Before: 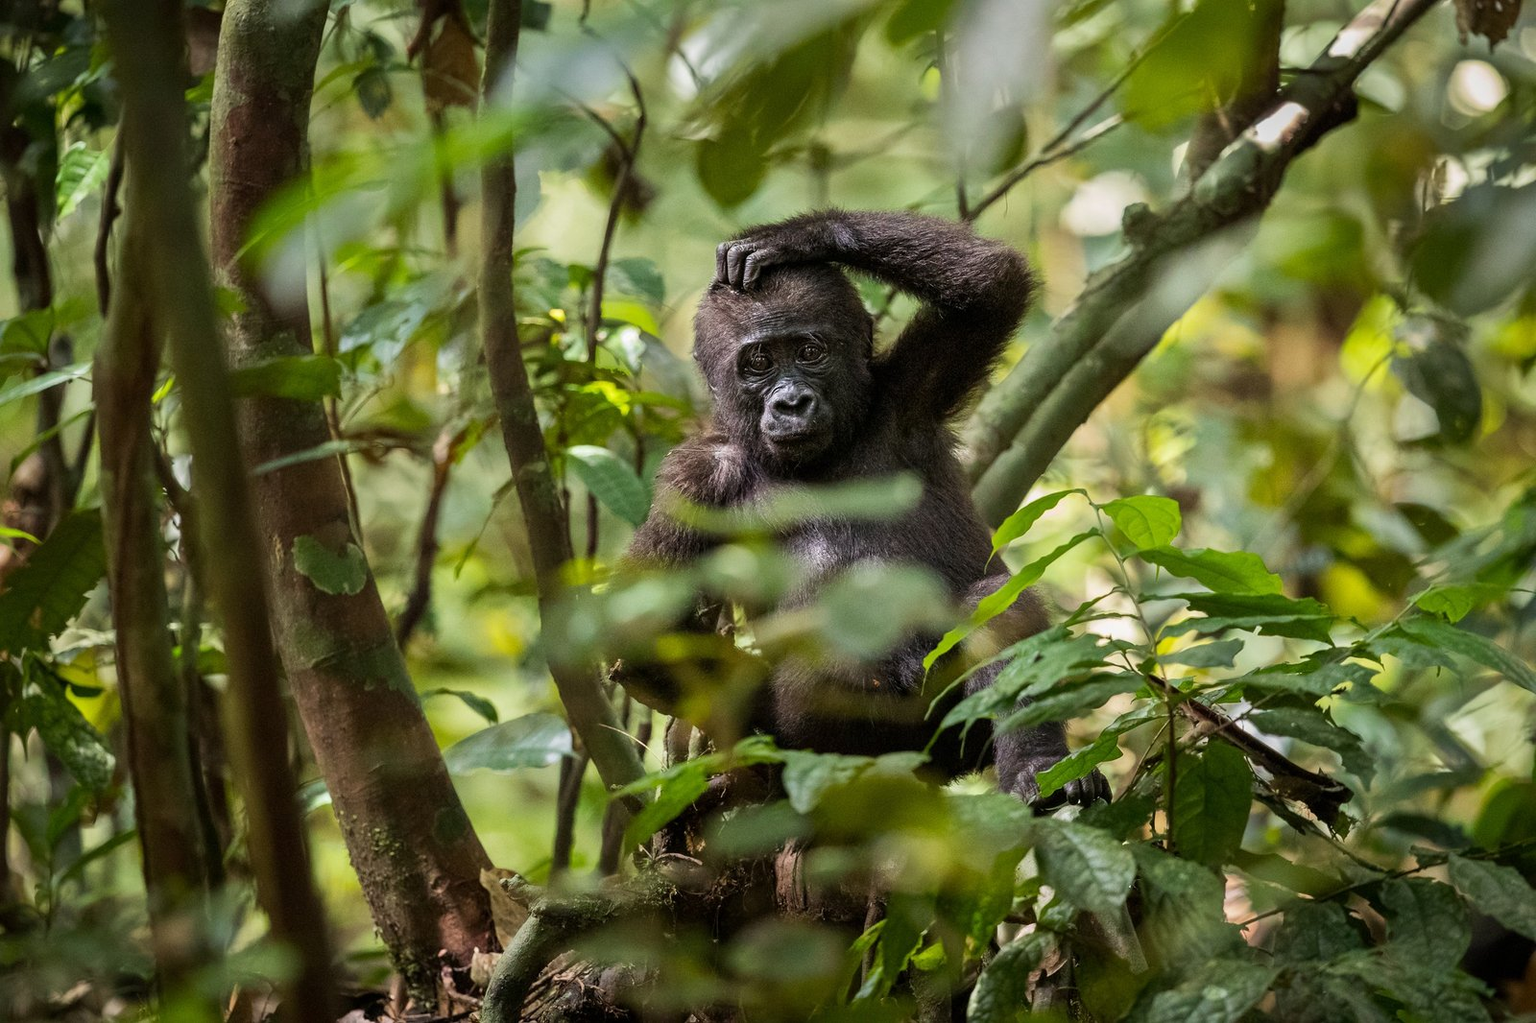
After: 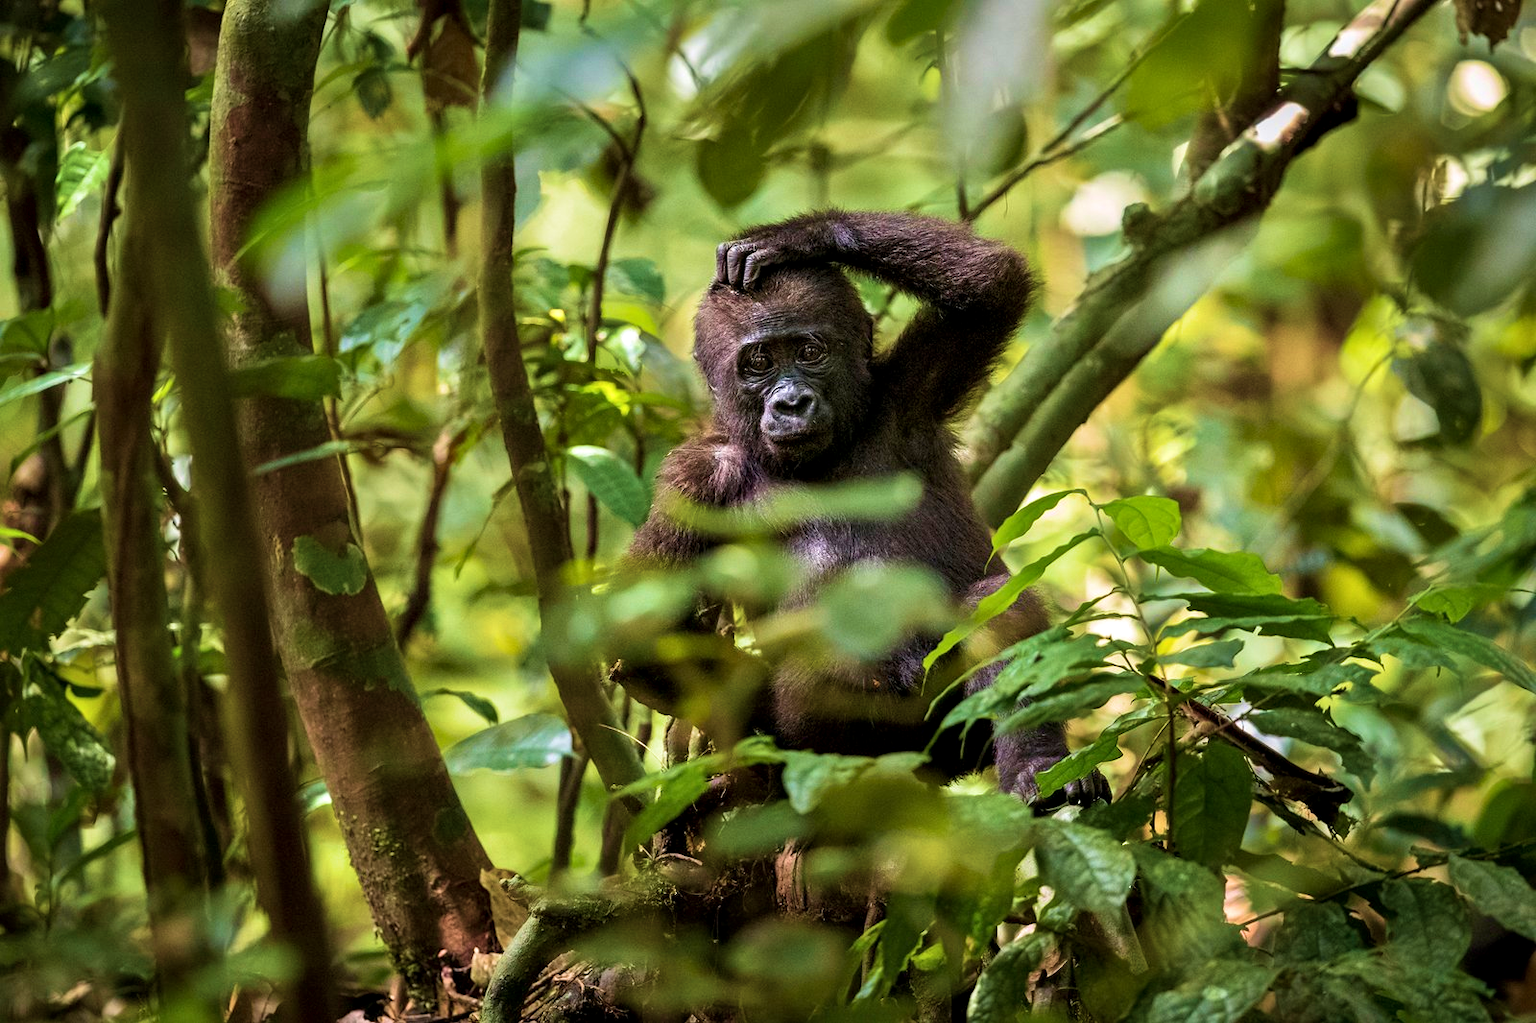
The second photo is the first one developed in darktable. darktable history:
velvia: strength 67.07%, mid-tones bias 0.972
shadows and highlights: shadows 12, white point adjustment 1.2, soften with gaussian
contrast equalizer: octaves 7, y [[0.528 ×6], [0.514 ×6], [0.362 ×6], [0 ×6], [0 ×6]]
